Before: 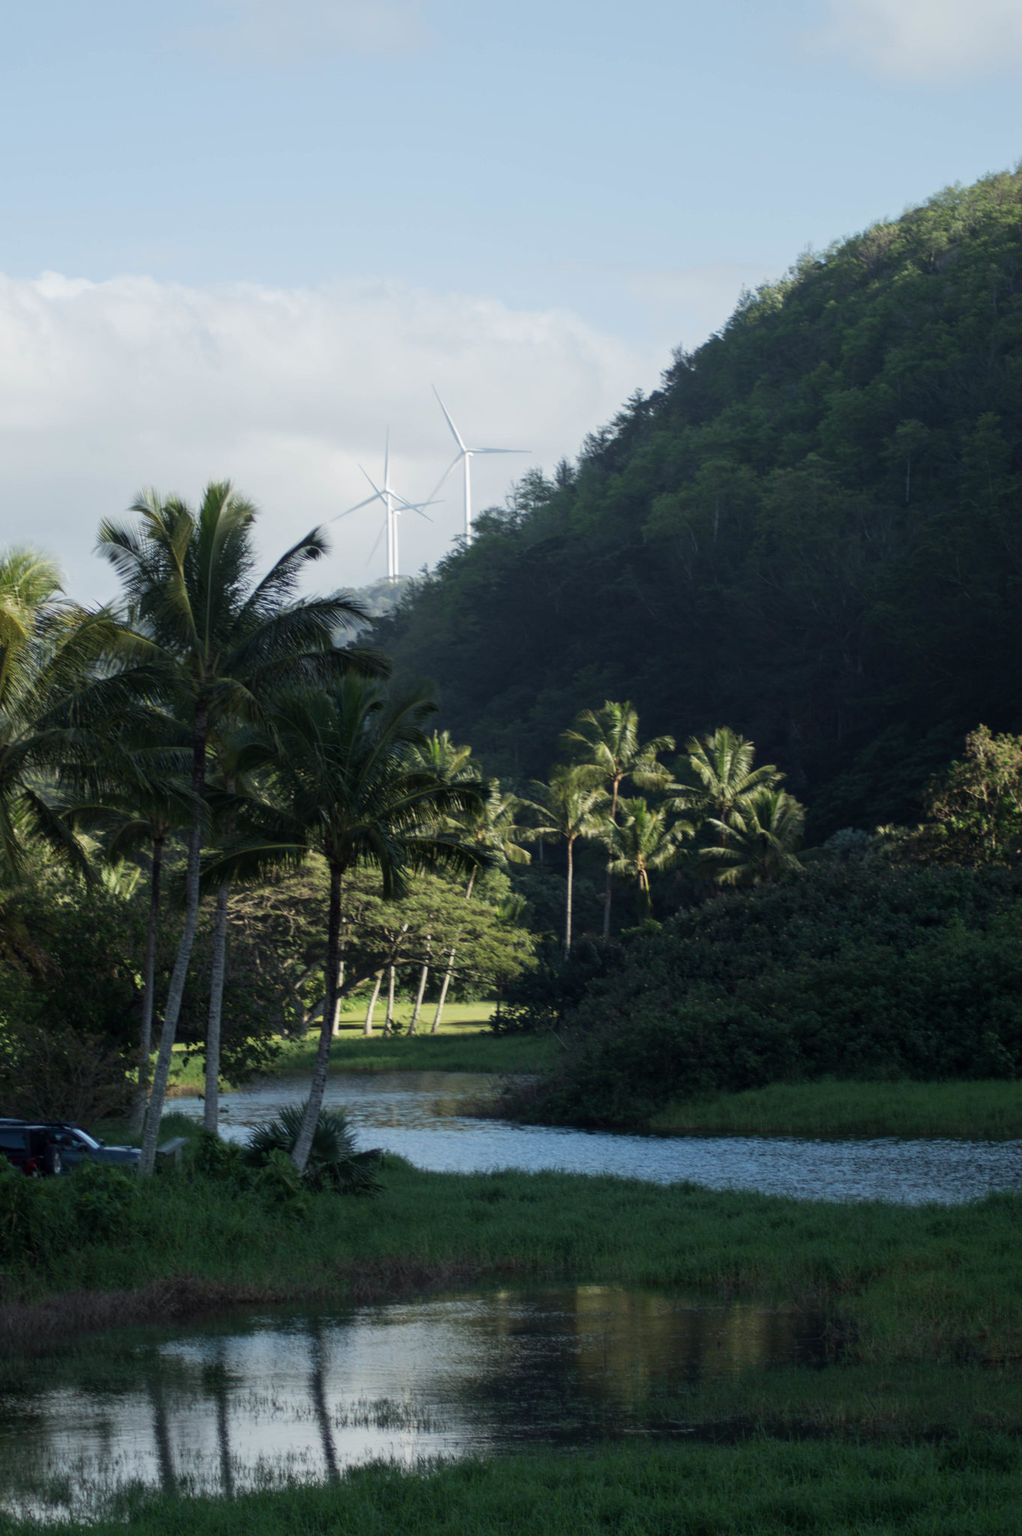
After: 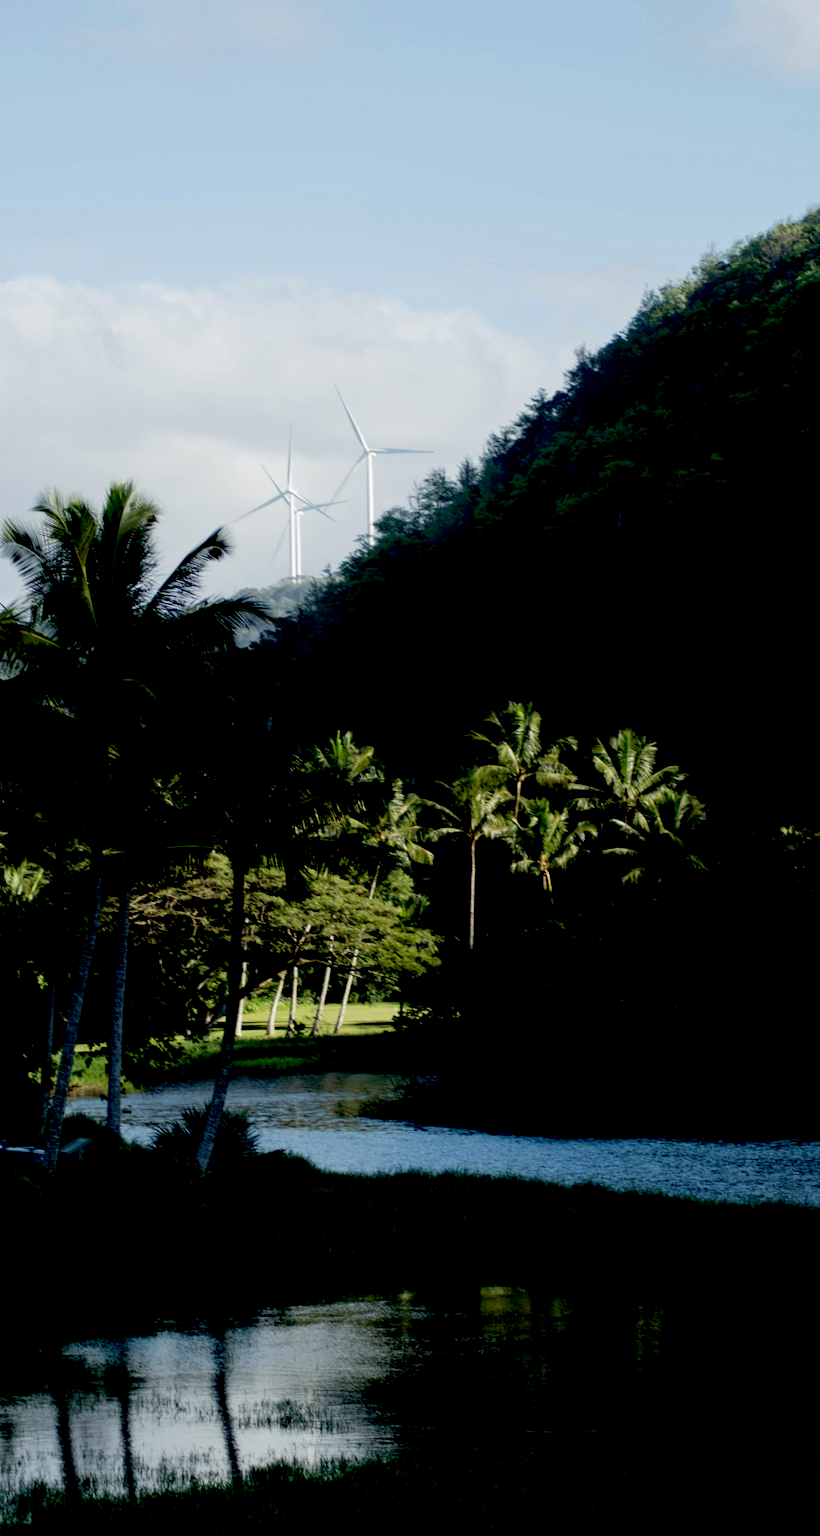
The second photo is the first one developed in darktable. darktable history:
exposure: black level correction 0.047, exposure 0.013 EV, compensate highlight preservation false
crop and rotate: left 9.597%, right 10.195%
